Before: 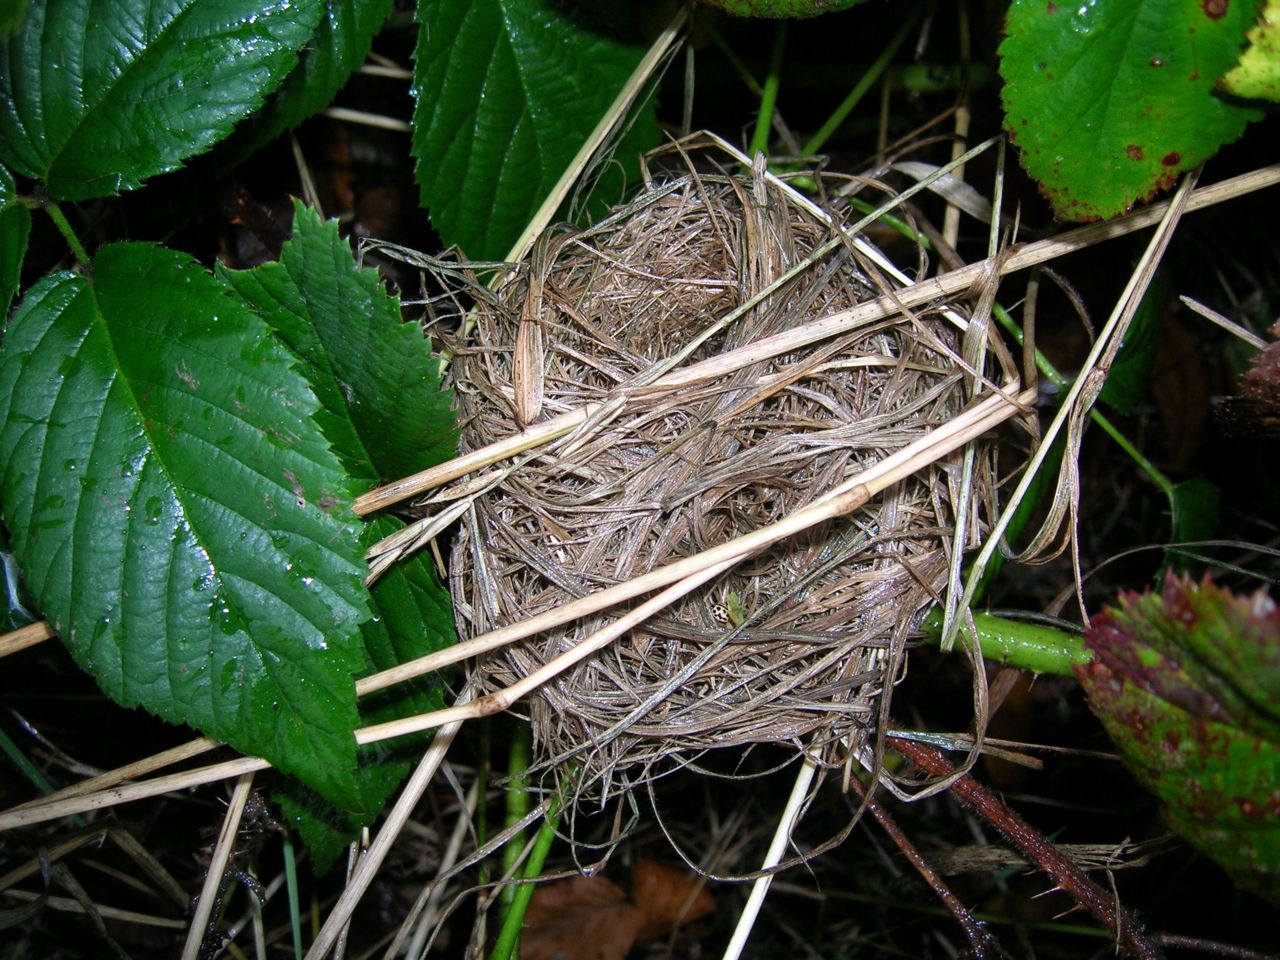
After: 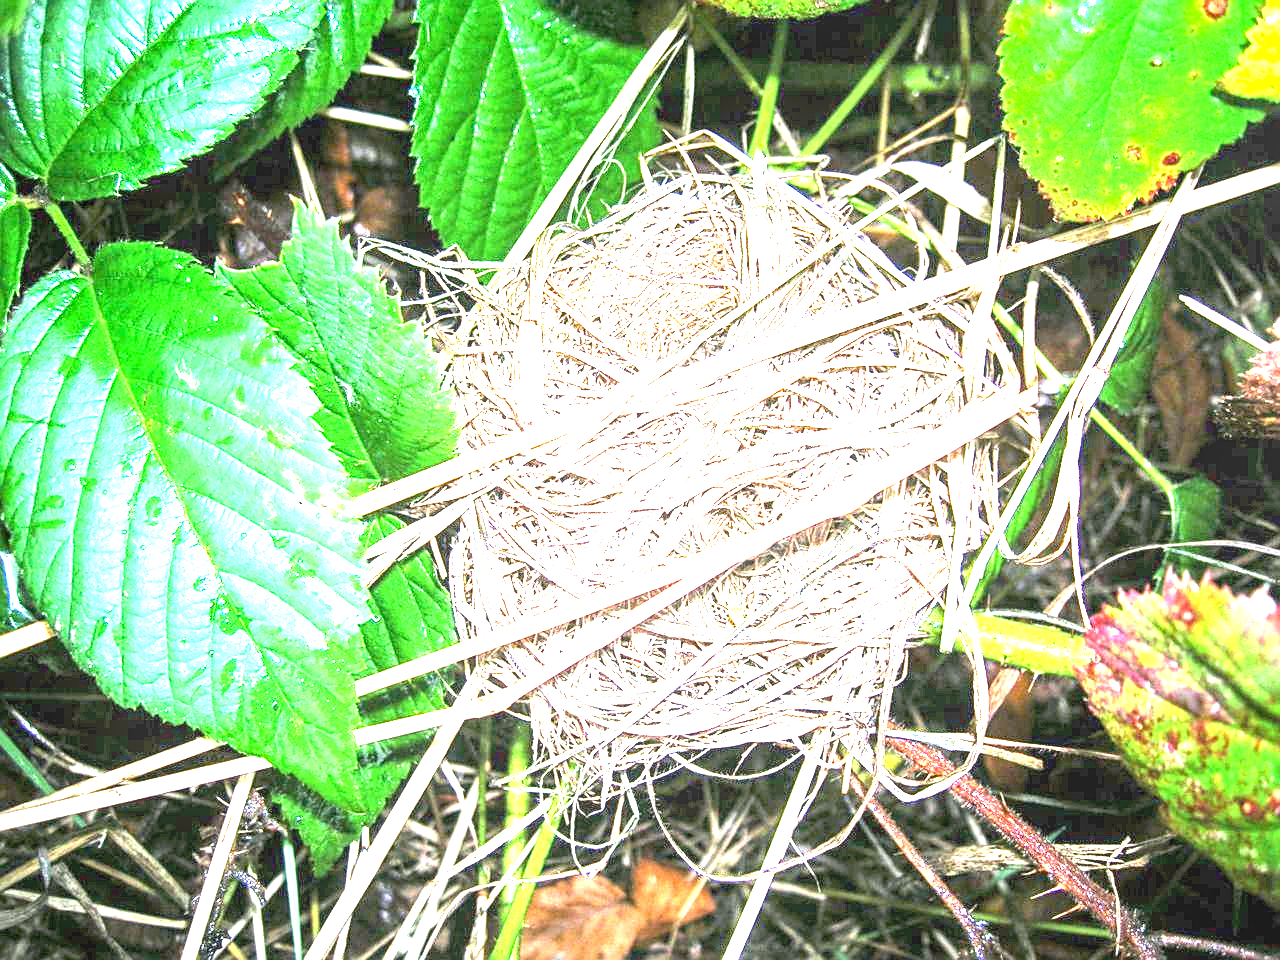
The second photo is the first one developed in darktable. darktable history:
levels: mode automatic
exposure: black level correction 0, exposure 3.989 EV, compensate exposure bias true, compensate highlight preservation false
sharpen: on, module defaults
local contrast: on, module defaults
